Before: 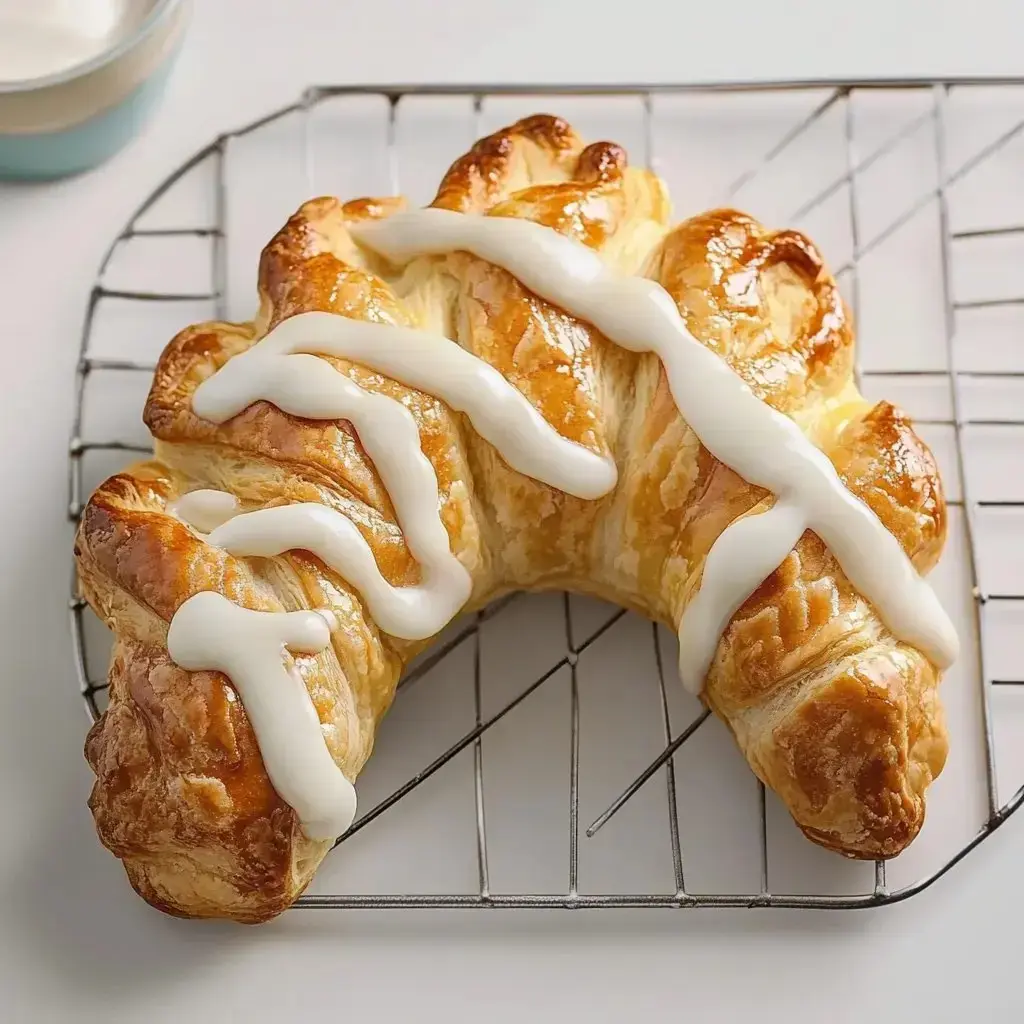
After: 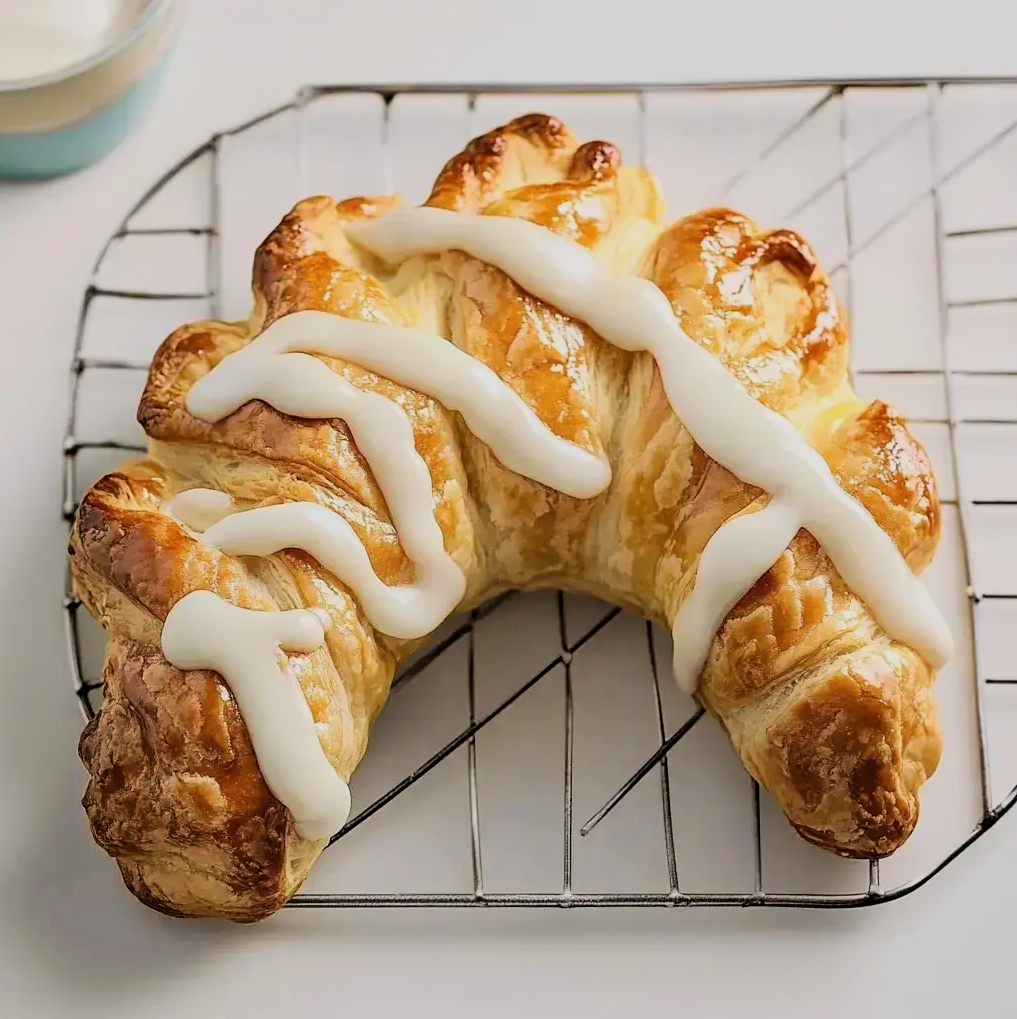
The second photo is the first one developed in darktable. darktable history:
filmic rgb: black relative exposure -5 EV, hardness 2.88, contrast 1.3, highlights saturation mix -10%
velvia: on, module defaults
crop and rotate: left 0.614%, top 0.179%, bottom 0.309%
